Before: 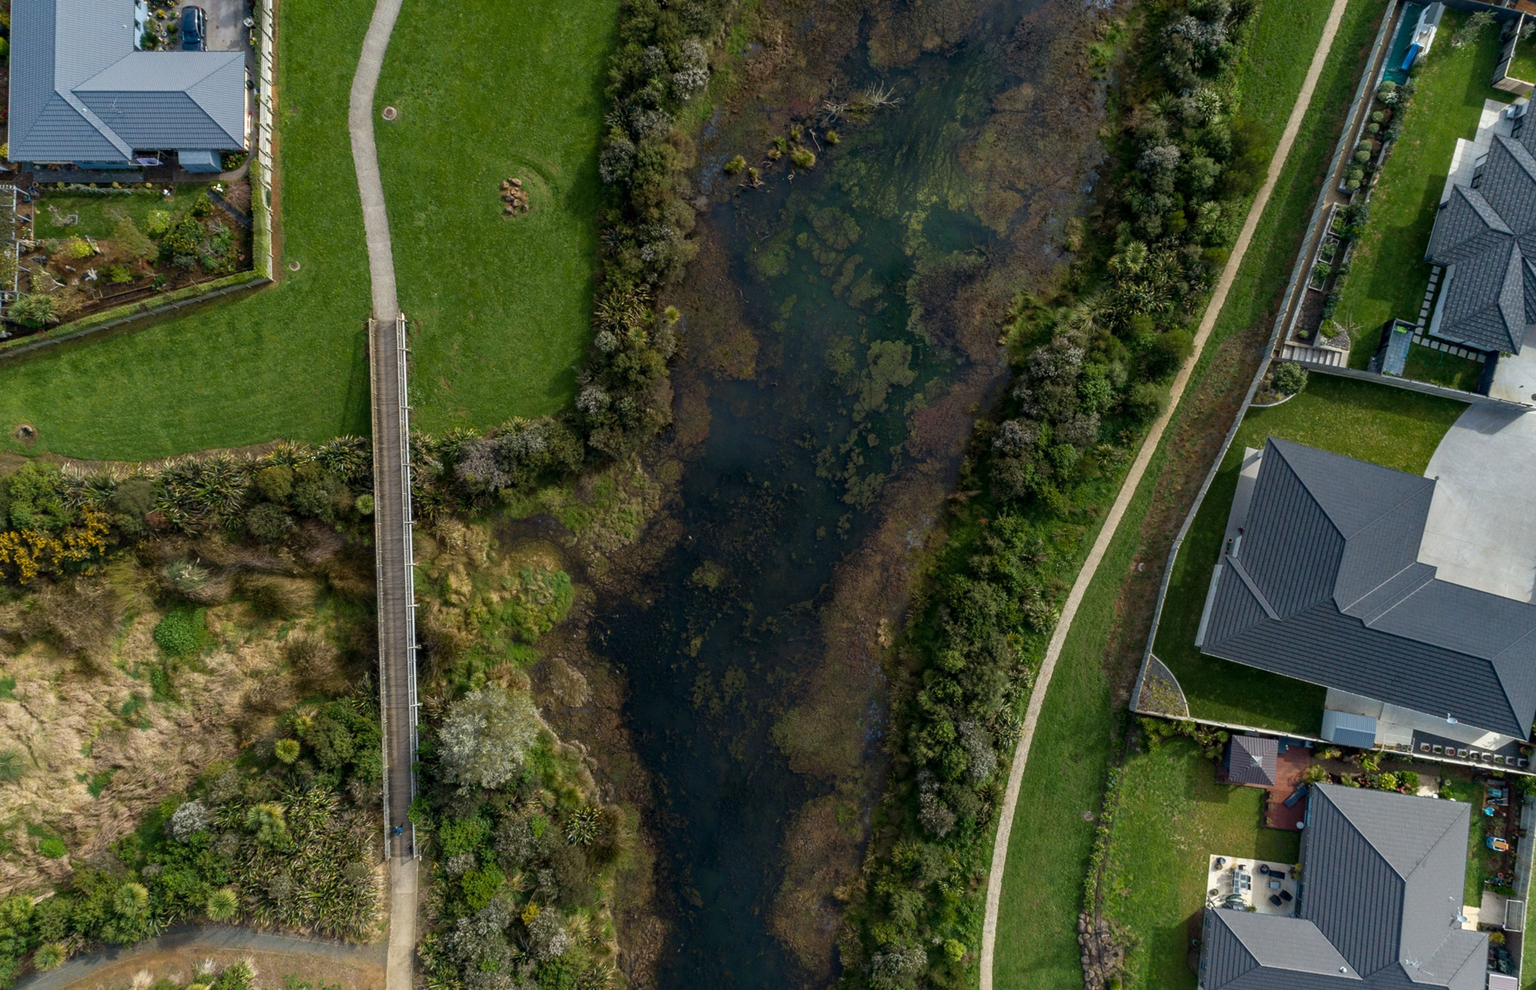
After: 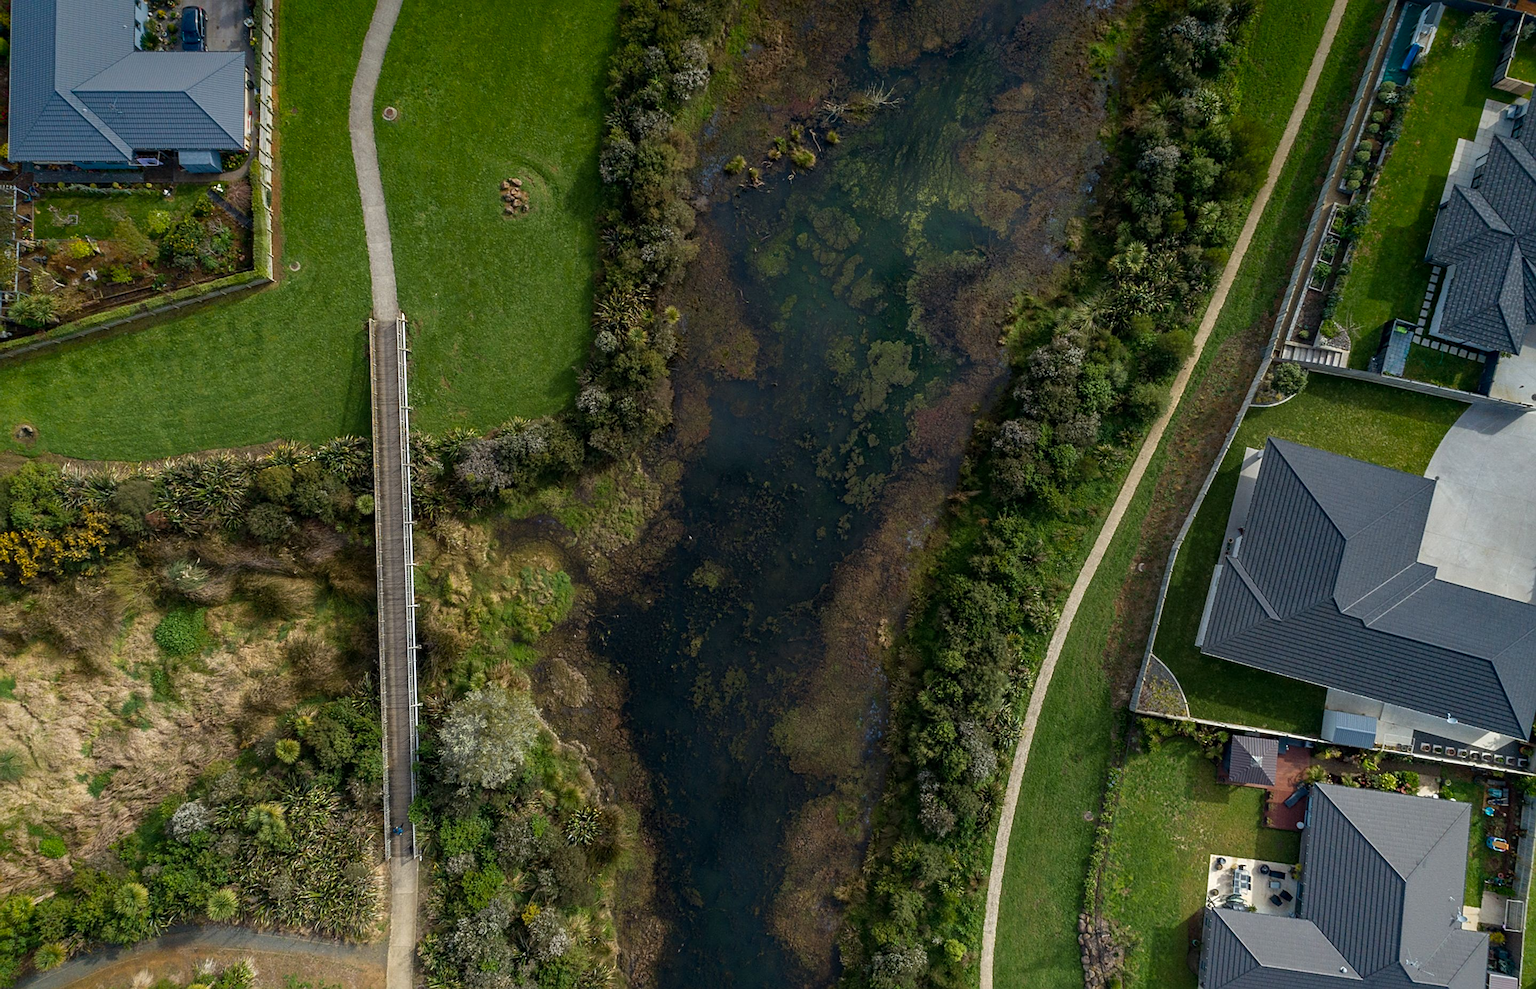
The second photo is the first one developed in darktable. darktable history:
vignetting: fall-off start 87.13%, saturation 0.382, center (-0.029, 0.237), automatic ratio true
sharpen: on, module defaults
